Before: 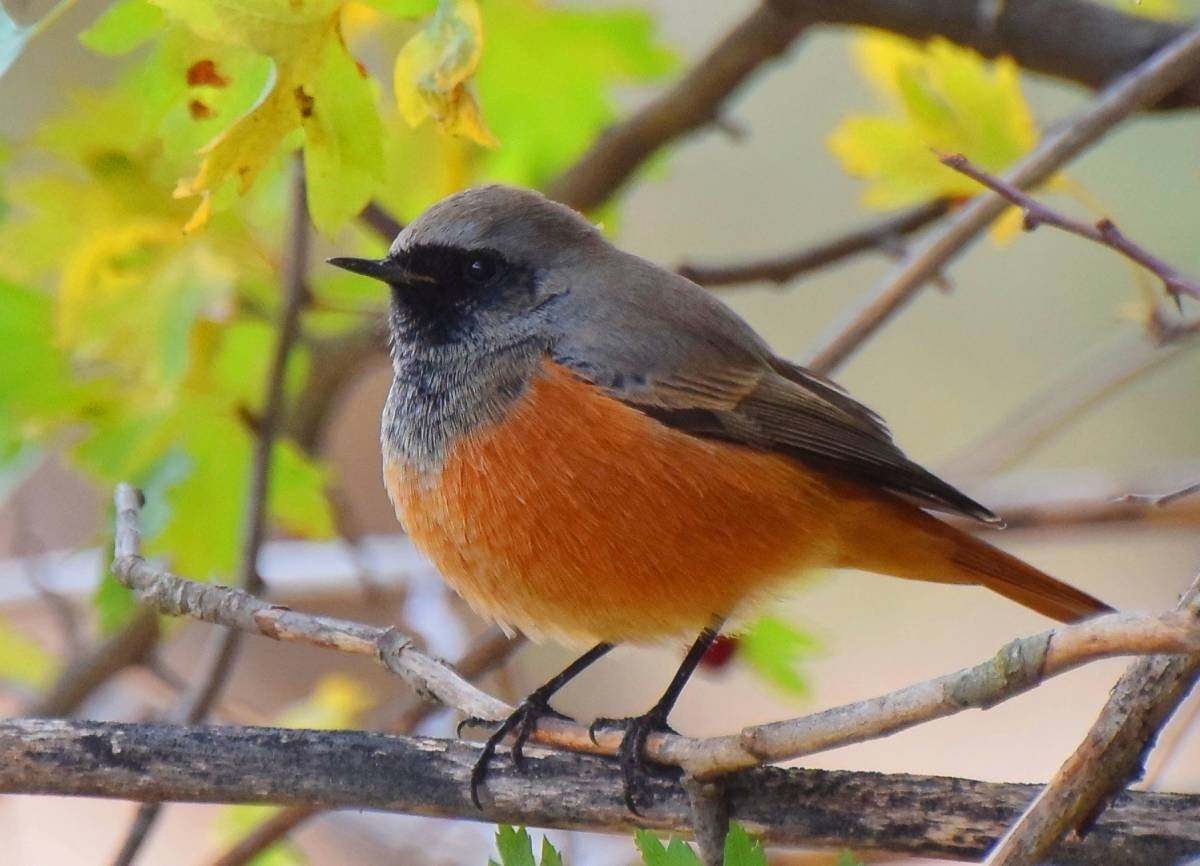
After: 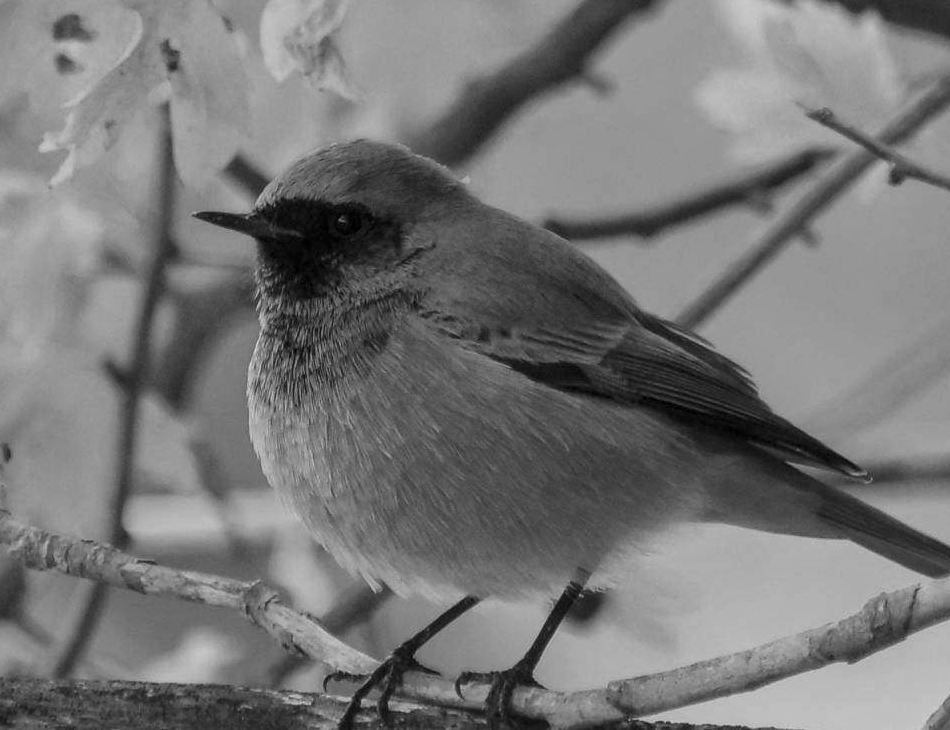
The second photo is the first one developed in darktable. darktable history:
local contrast: detail 130%
monochrome: a 79.32, b 81.83, size 1.1
crop: left 11.225%, top 5.381%, right 9.565%, bottom 10.314%
color correction: highlights a* -0.482, highlights b* 40, shadows a* 9.8, shadows b* -0.161
